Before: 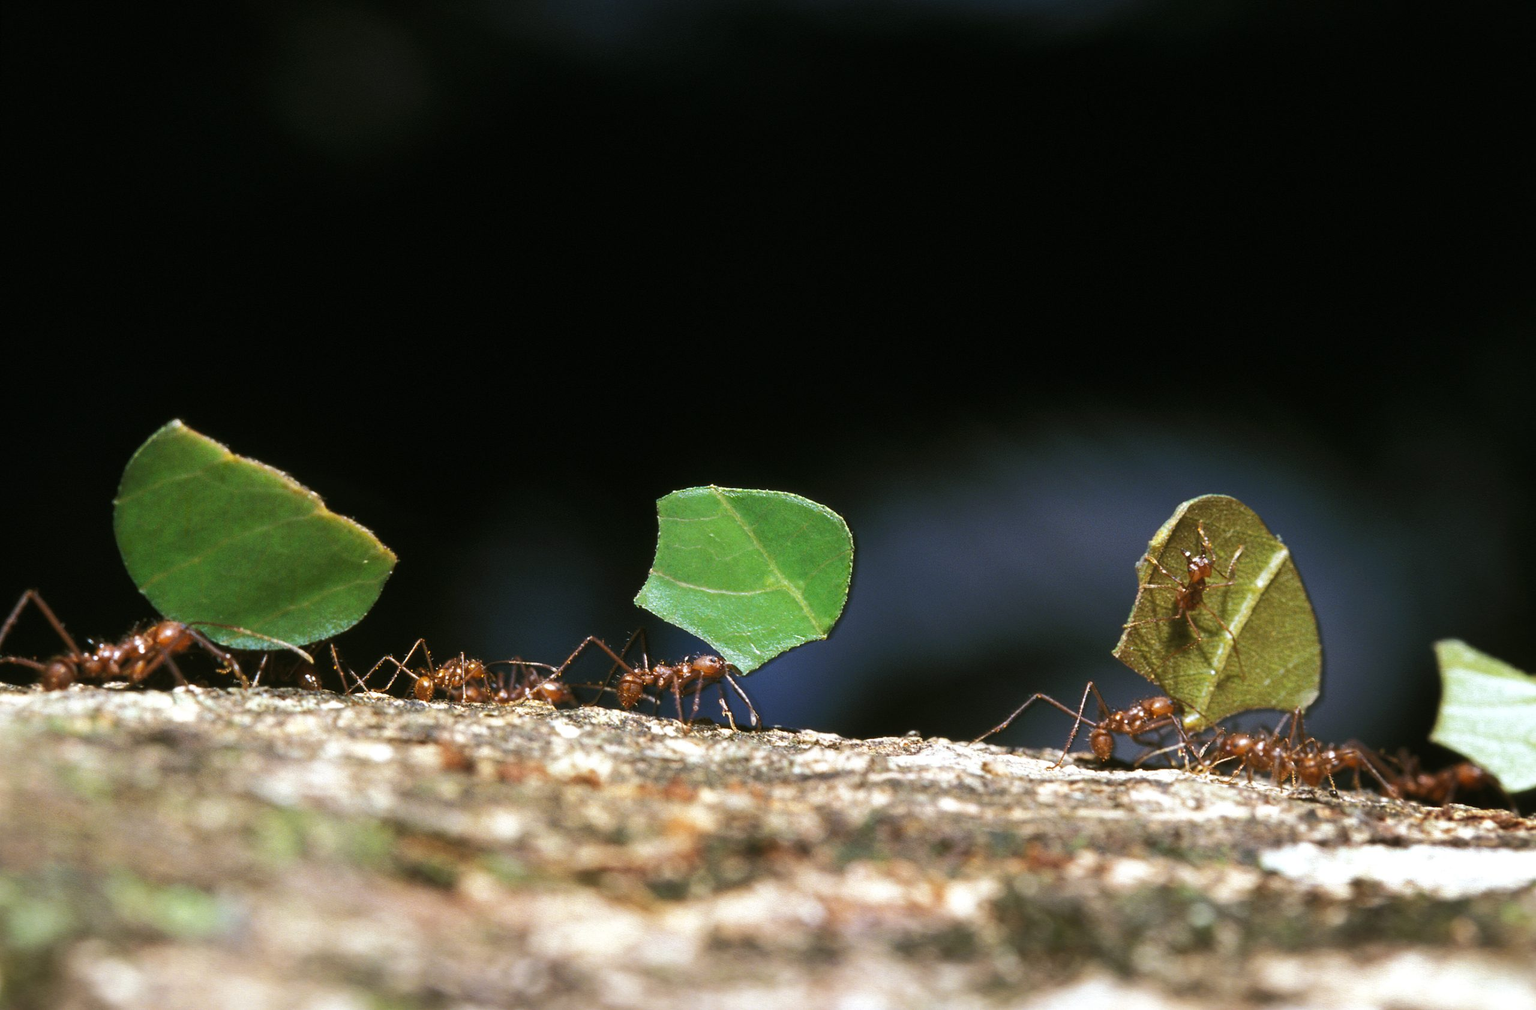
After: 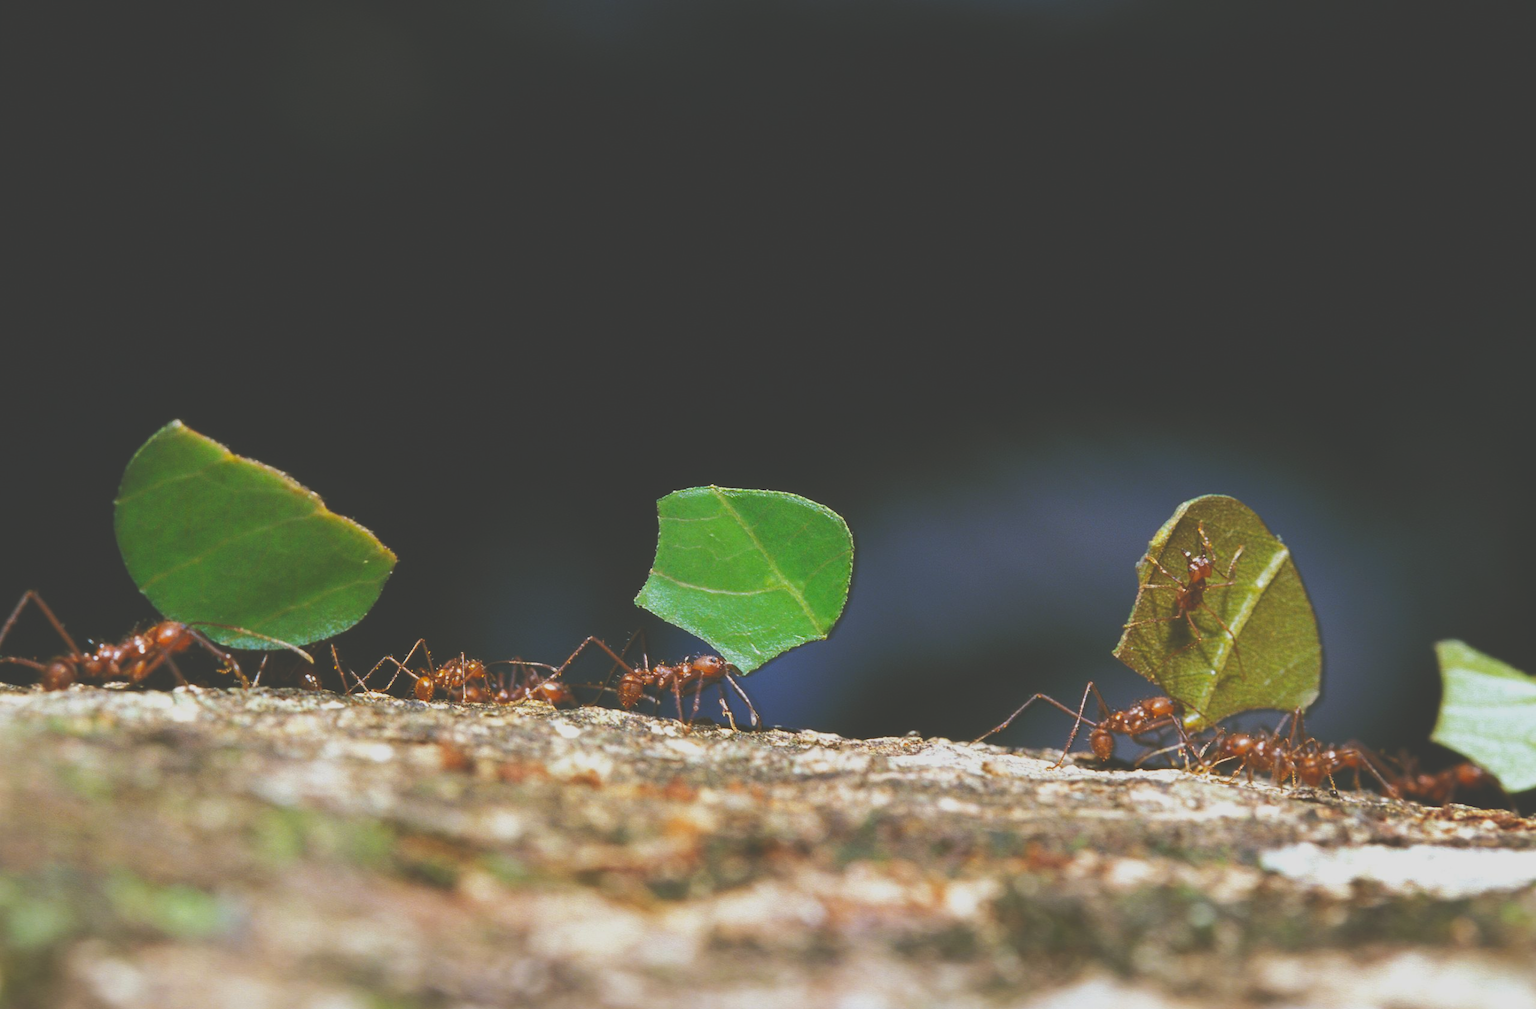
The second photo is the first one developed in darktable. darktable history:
contrast brightness saturation: contrast -0.19, saturation 0.19
exposure: black level correction -0.025, exposure -0.117 EV, compensate highlight preservation false
